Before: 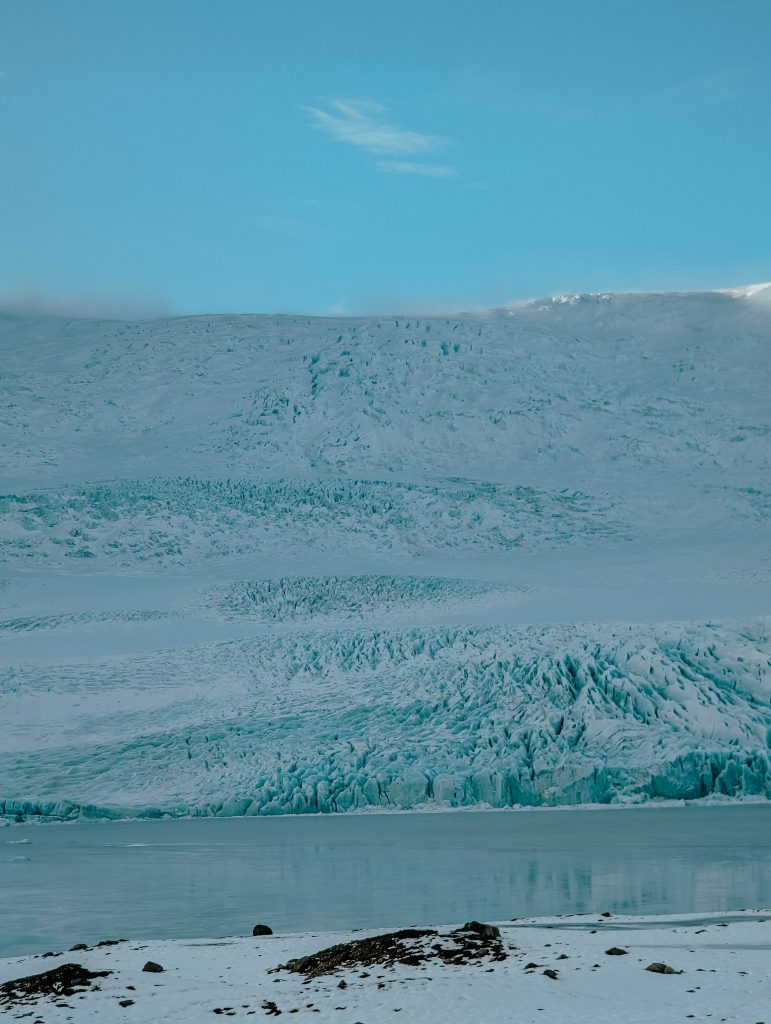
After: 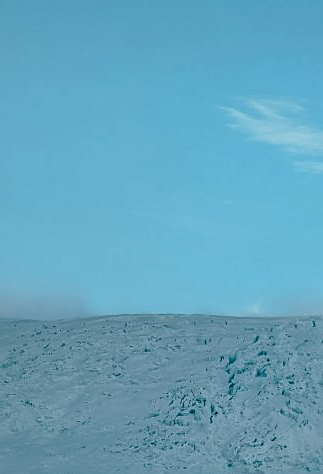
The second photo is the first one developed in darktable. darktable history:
crop and rotate: left 10.817%, top 0.062%, right 47.194%, bottom 53.626%
sharpen: on, module defaults
local contrast: detail 130%
shadows and highlights: shadows -24.28, highlights 49.77, soften with gaussian
